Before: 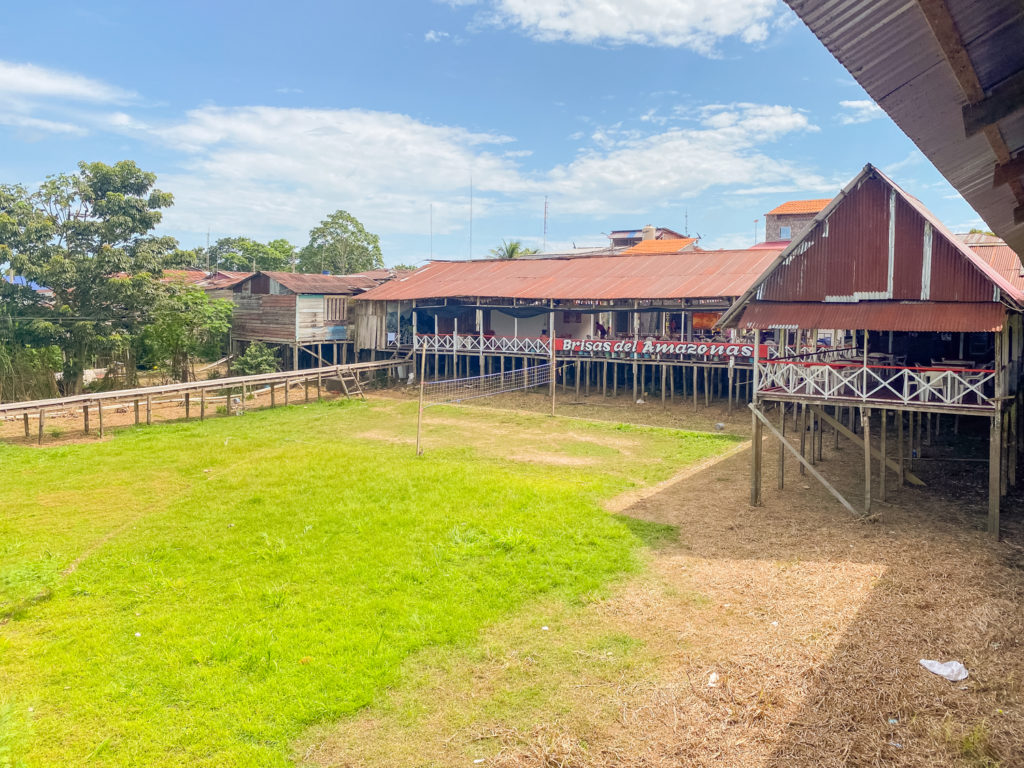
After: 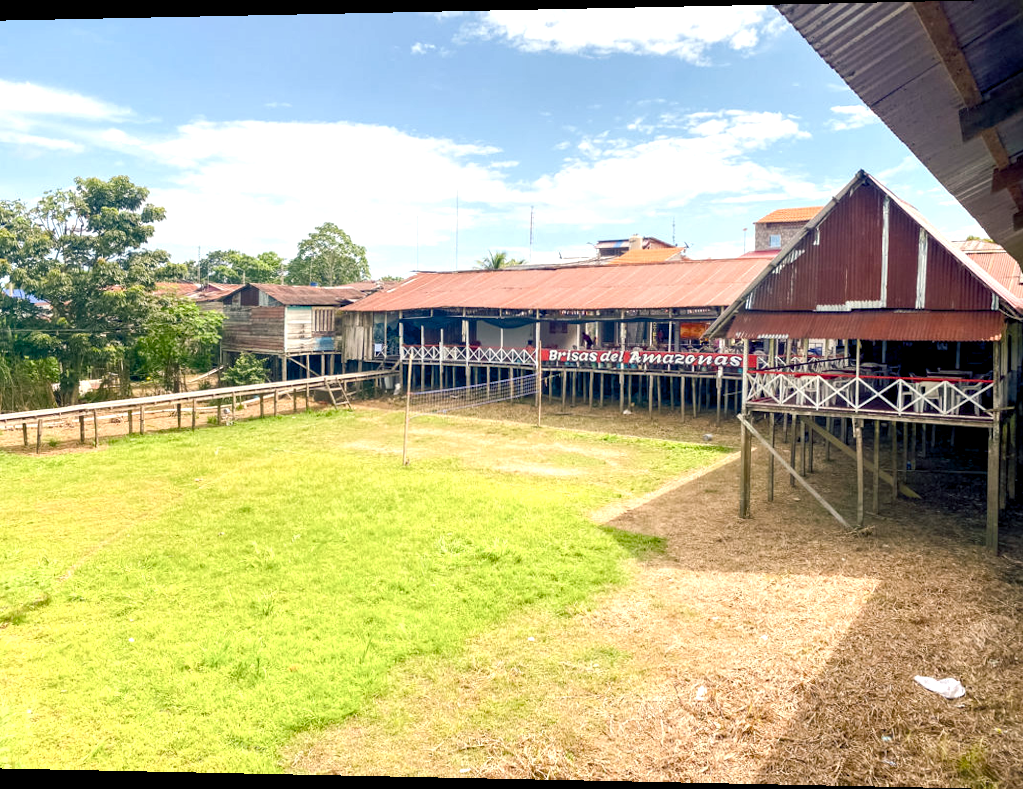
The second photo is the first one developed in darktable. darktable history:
rotate and perspective: lens shift (horizontal) -0.055, automatic cropping off
color balance rgb: shadows lift › chroma 2.79%, shadows lift › hue 190.66°, power › hue 171.85°, highlights gain › chroma 2.16%, highlights gain › hue 75.26°, global offset › luminance -0.51%, perceptual saturation grading › highlights -33.8%, perceptual saturation grading › mid-tones 14.98%, perceptual saturation grading › shadows 48.43%, perceptual brilliance grading › highlights 15.68%, perceptual brilliance grading › mid-tones 6.62%, perceptual brilliance grading › shadows -14.98%, global vibrance 11.32%, contrast 5.05%
